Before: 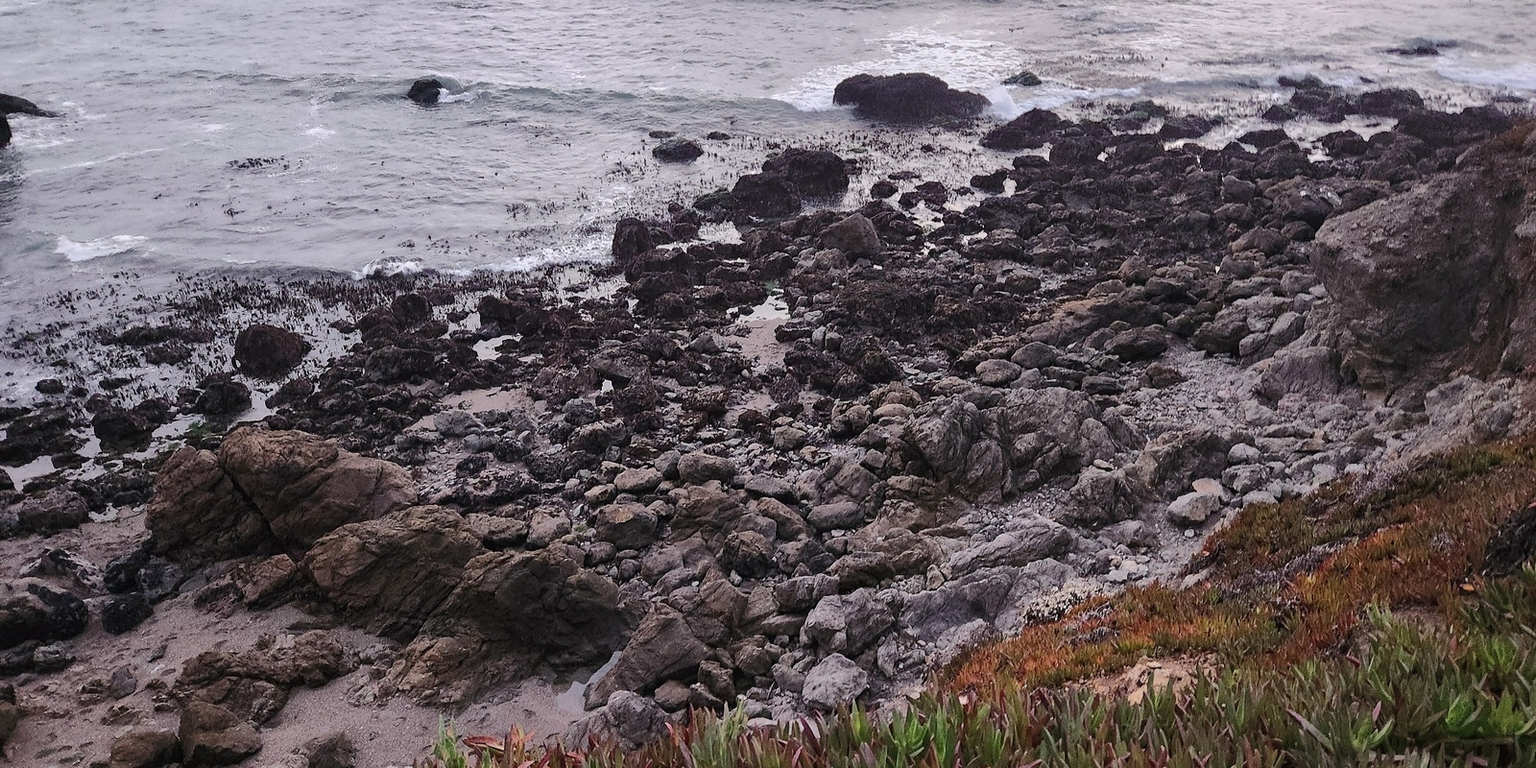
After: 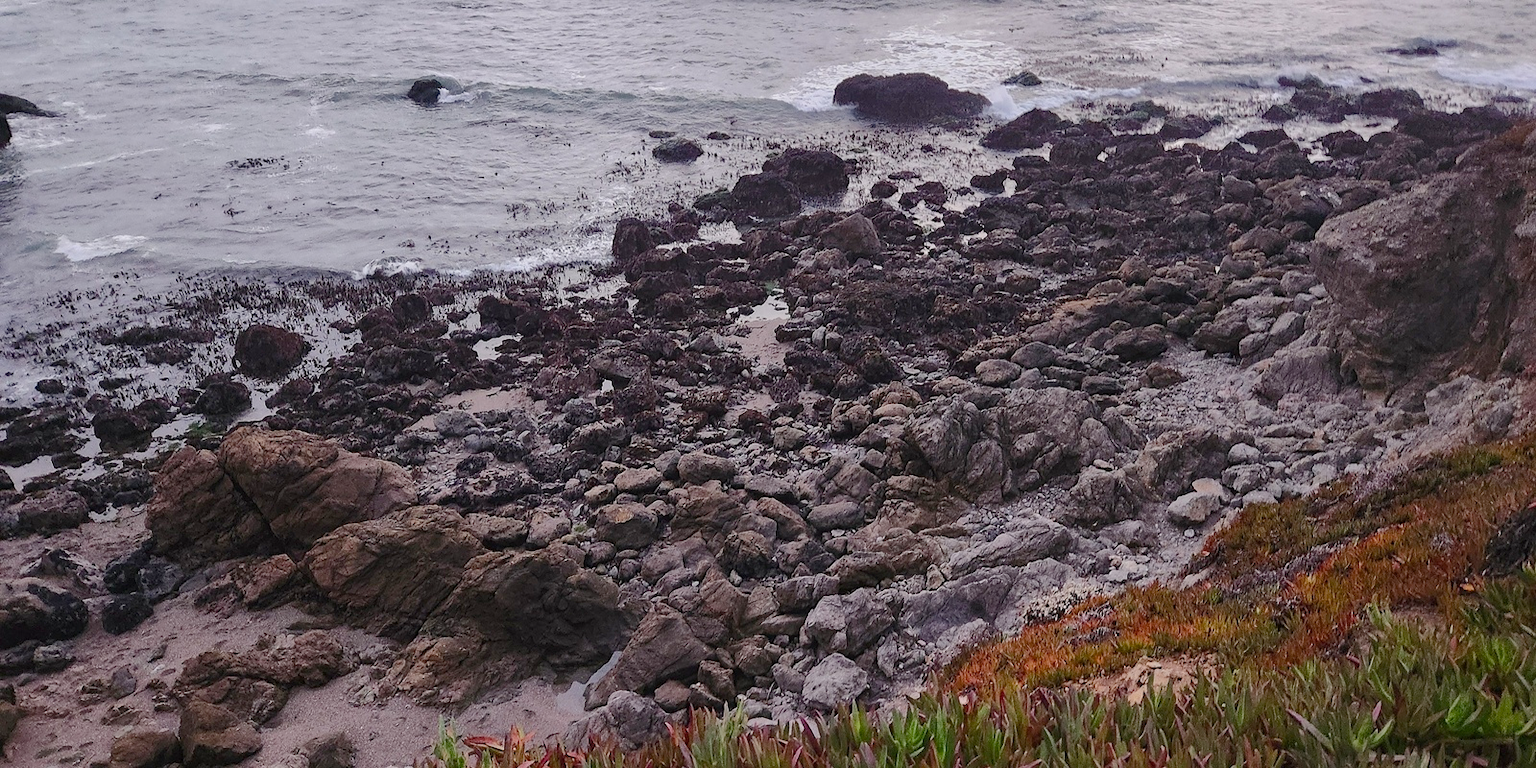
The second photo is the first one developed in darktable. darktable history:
exposure: compensate highlight preservation false
color balance rgb: perceptual saturation grading › global saturation 20%, perceptual saturation grading › highlights -25.551%, perceptual saturation grading › shadows 24.304%, contrast -10.488%
